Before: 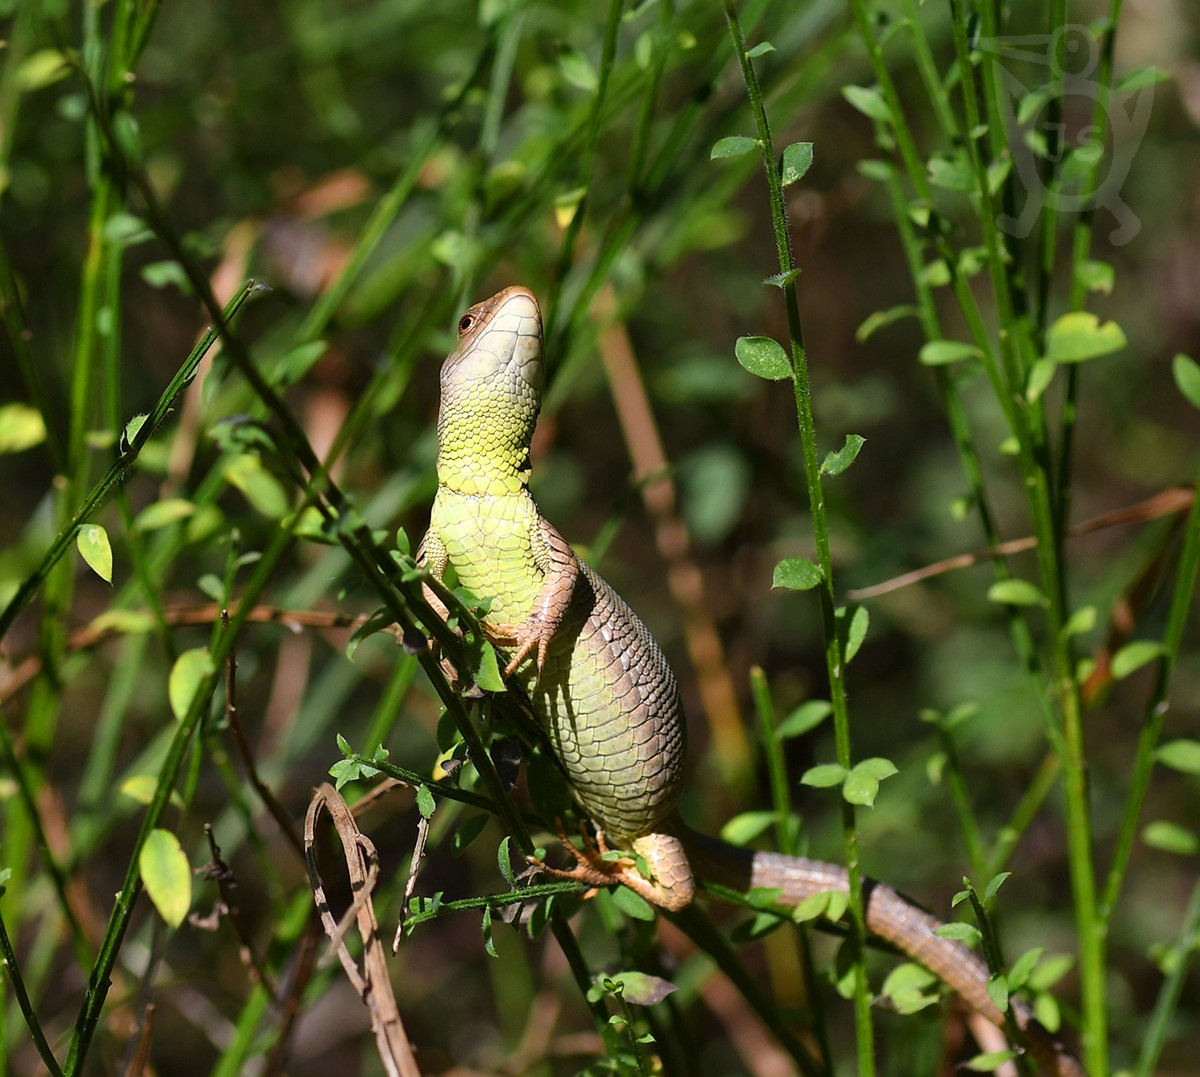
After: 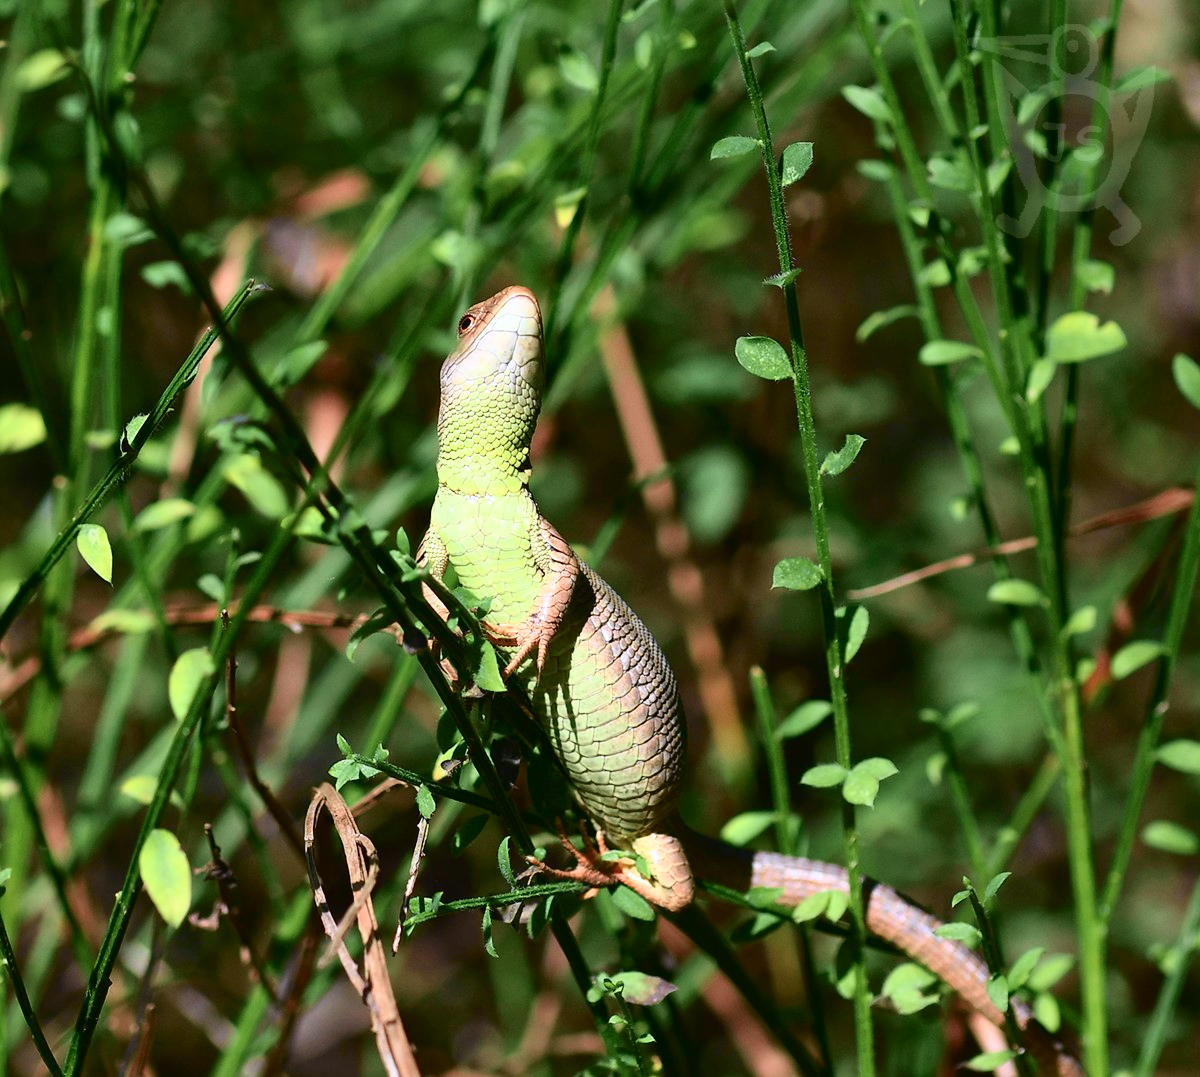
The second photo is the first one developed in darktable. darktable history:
color calibration: illuminant as shot in camera, x 0.358, y 0.373, temperature 4628.91 K
tone curve: curves: ch0 [(0, 0.024) (0.049, 0.038) (0.176, 0.162) (0.311, 0.337) (0.416, 0.471) (0.565, 0.658) (0.817, 0.911) (1, 1)]; ch1 [(0, 0) (0.351, 0.347) (0.446, 0.42) (0.481, 0.463) (0.504, 0.504) (0.522, 0.521) (0.546, 0.563) (0.622, 0.664) (0.728, 0.786) (1, 1)]; ch2 [(0, 0) (0.327, 0.324) (0.427, 0.413) (0.458, 0.444) (0.502, 0.504) (0.526, 0.539) (0.547, 0.581) (0.601, 0.61) (0.76, 0.765) (1, 1)], color space Lab, independent channels, preserve colors none
